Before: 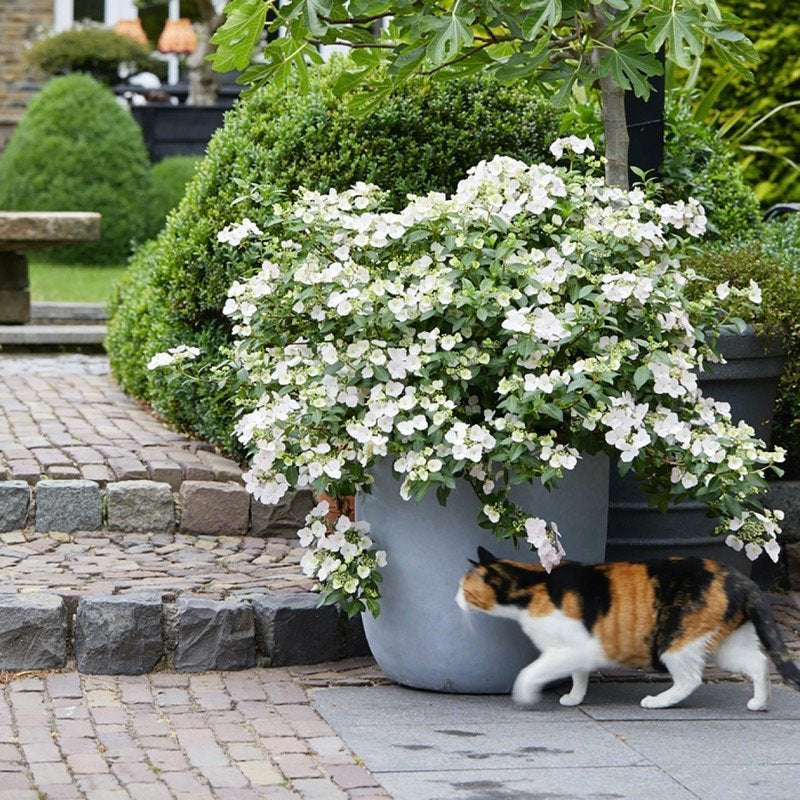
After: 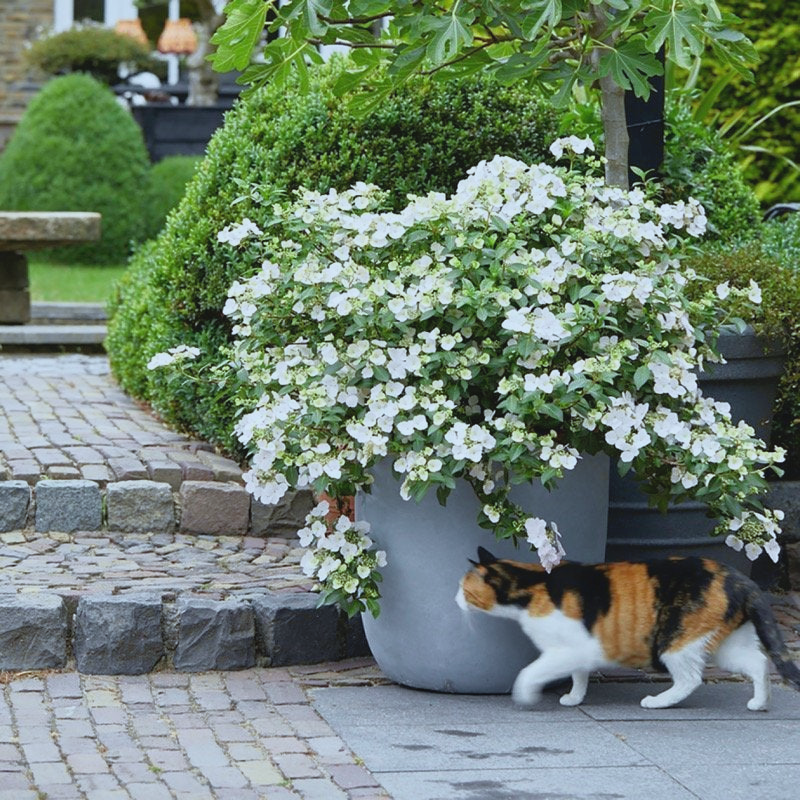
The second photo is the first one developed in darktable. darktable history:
contrast brightness saturation: contrast -0.1, saturation -0.1
tone curve: curves: ch0 [(0.013, 0) (0.061, 0.059) (0.239, 0.256) (0.502, 0.501) (0.683, 0.676) (0.761, 0.773) (0.858, 0.858) (0.987, 0.945)]; ch1 [(0, 0) (0.172, 0.123) (0.304, 0.267) (0.414, 0.395) (0.472, 0.473) (0.502, 0.502) (0.521, 0.528) (0.583, 0.595) (0.654, 0.673) (0.728, 0.761) (1, 1)]; ch2 [(0, 0) (0.411, 0.424) (0.485, 0.476) (0.502, 0.501) (0.553, 0.557) (0.57, 0.576) (1, 1)], color space Lab, independent channels, preserve colors none
white balance: red 0.925, blue 1.046
